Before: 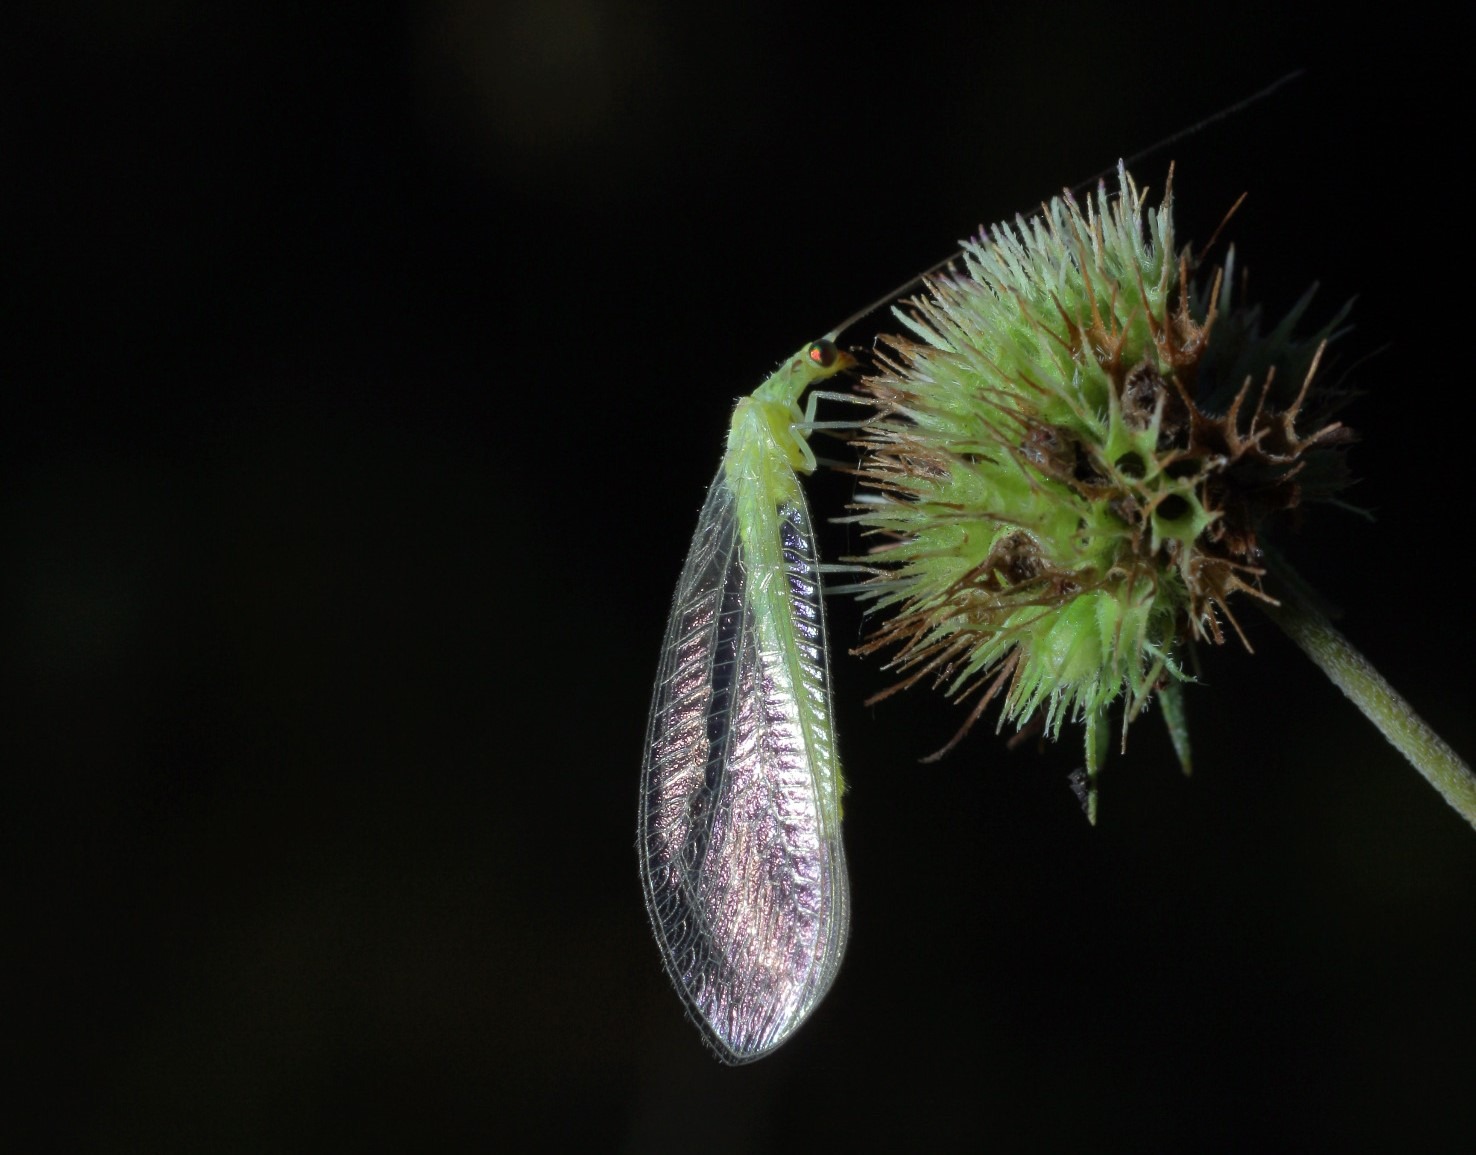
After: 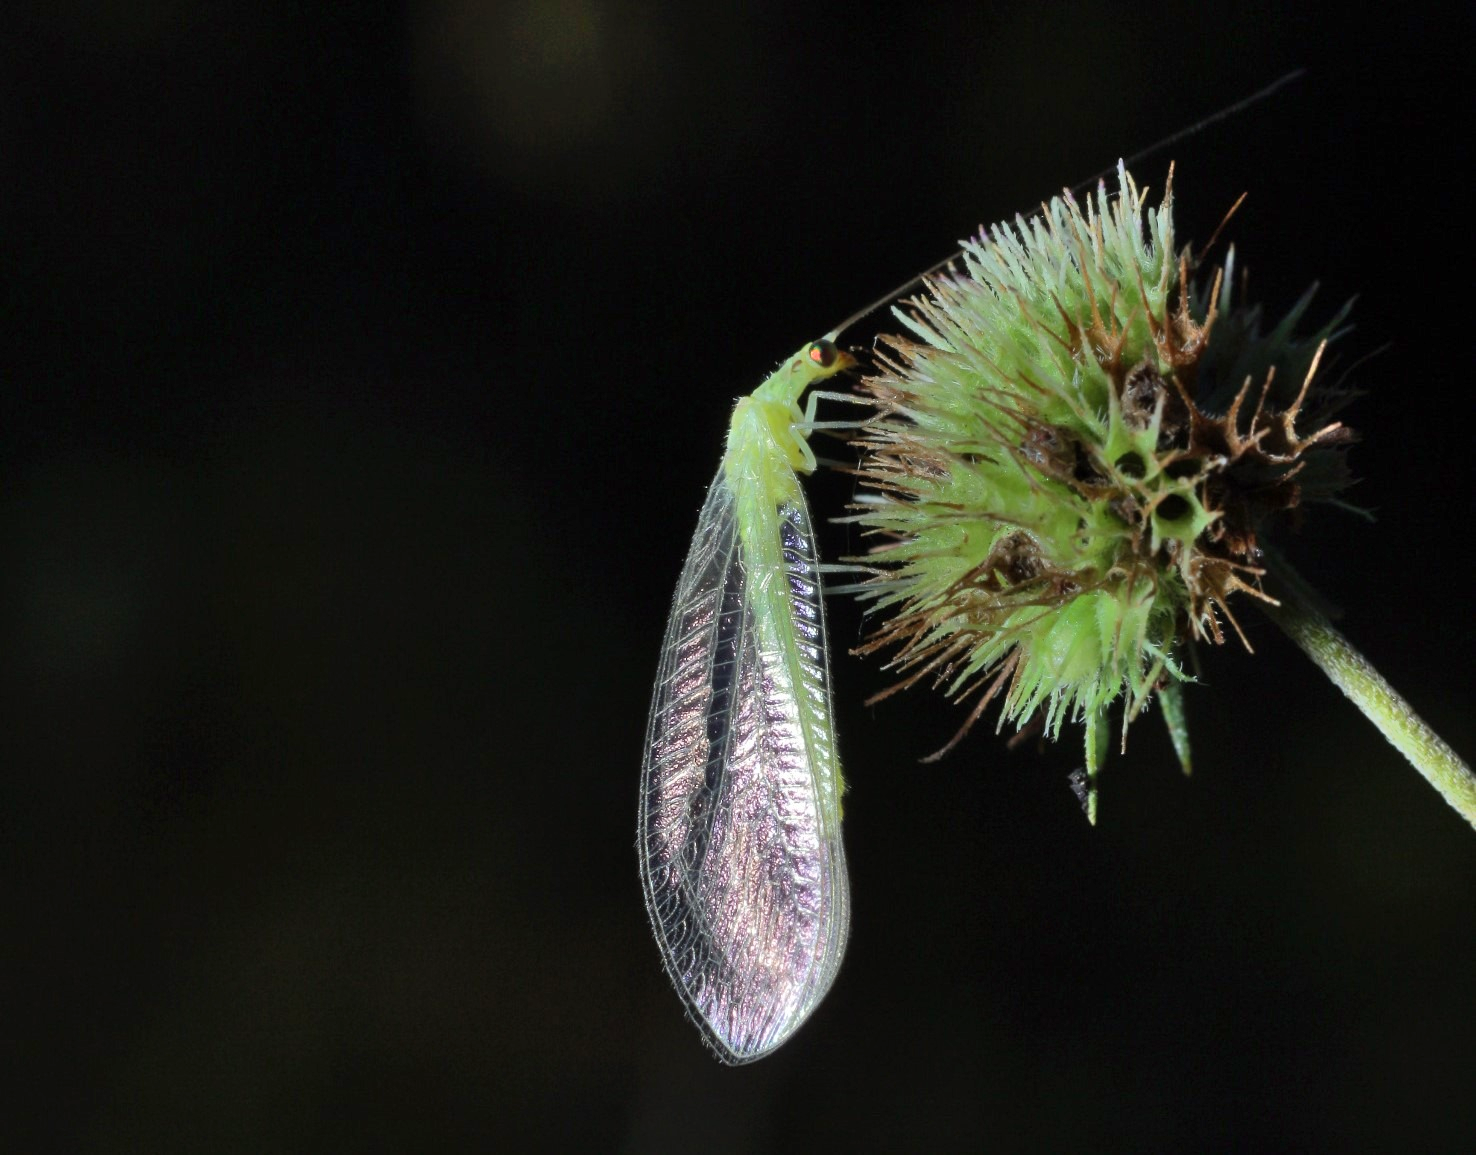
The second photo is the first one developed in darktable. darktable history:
shadows and highlights: white point adjustment 0.118, highlights -70.78, soften with gaussian
